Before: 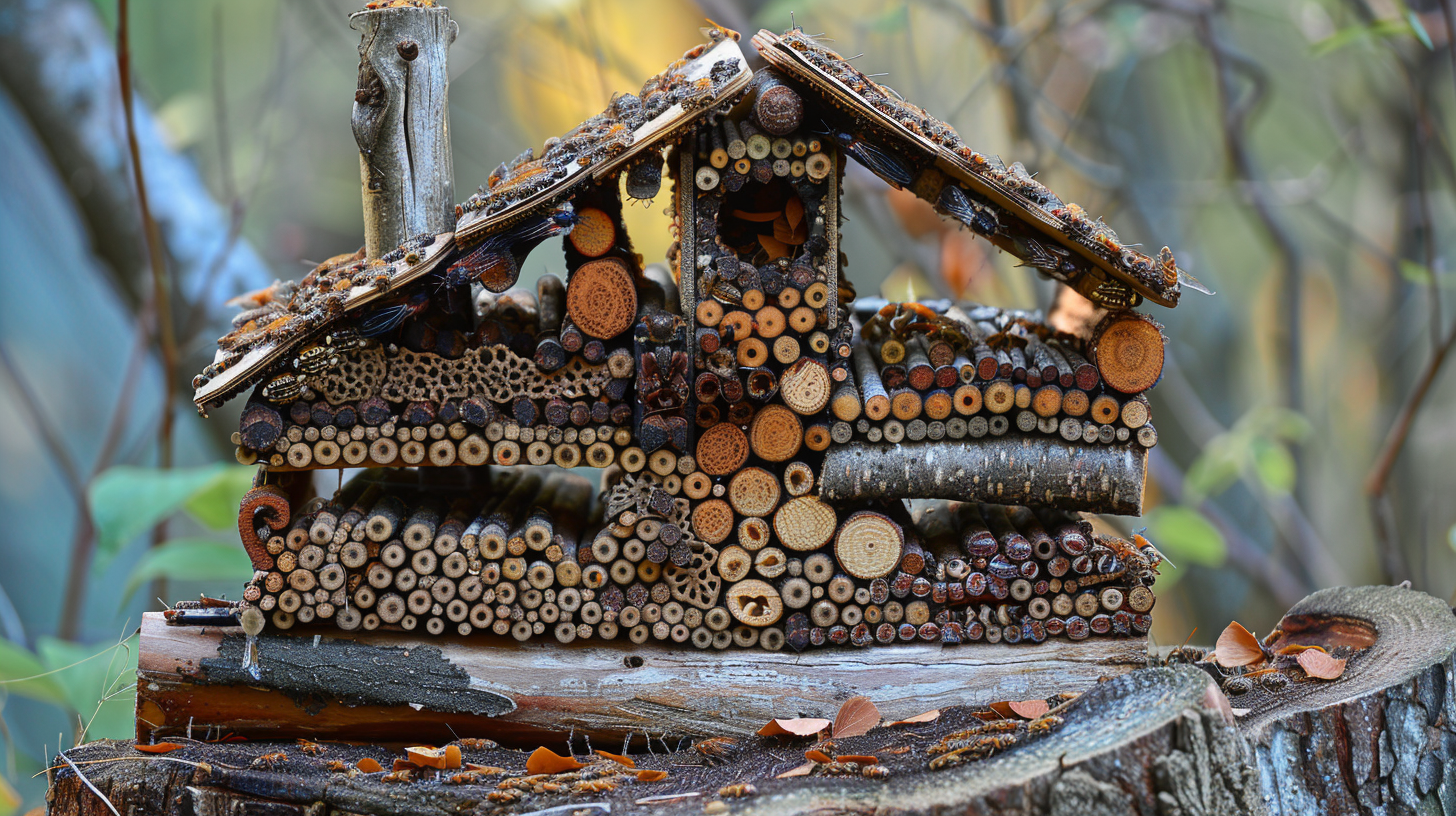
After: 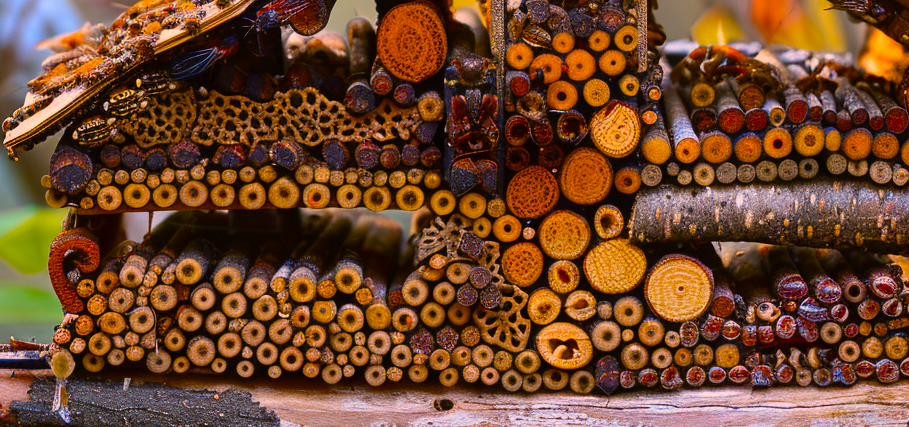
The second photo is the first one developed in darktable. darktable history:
contrast brightness saturation: contrast 0.043, saturation 0.162
crop: left 13.085%, top 31.512%, right 24.426%, bottom 16.043%
color calibration: output R [1.063, -0.012, -0.003, 0], output B [-0.079, 0.047, 1, 0], x 0.328, y 0.344, temperature 5623.36 K
color balance rgb: shadows lift › hue 84.49°, highlights gain › luminance 0.57%, highlights gain › chroma 0.47%, highlights gain › hue 41.29°, linear chroma grading › global chroma 19.93%, perceptual saturation grading › global saturation 29.667%, global vibrance 20%
